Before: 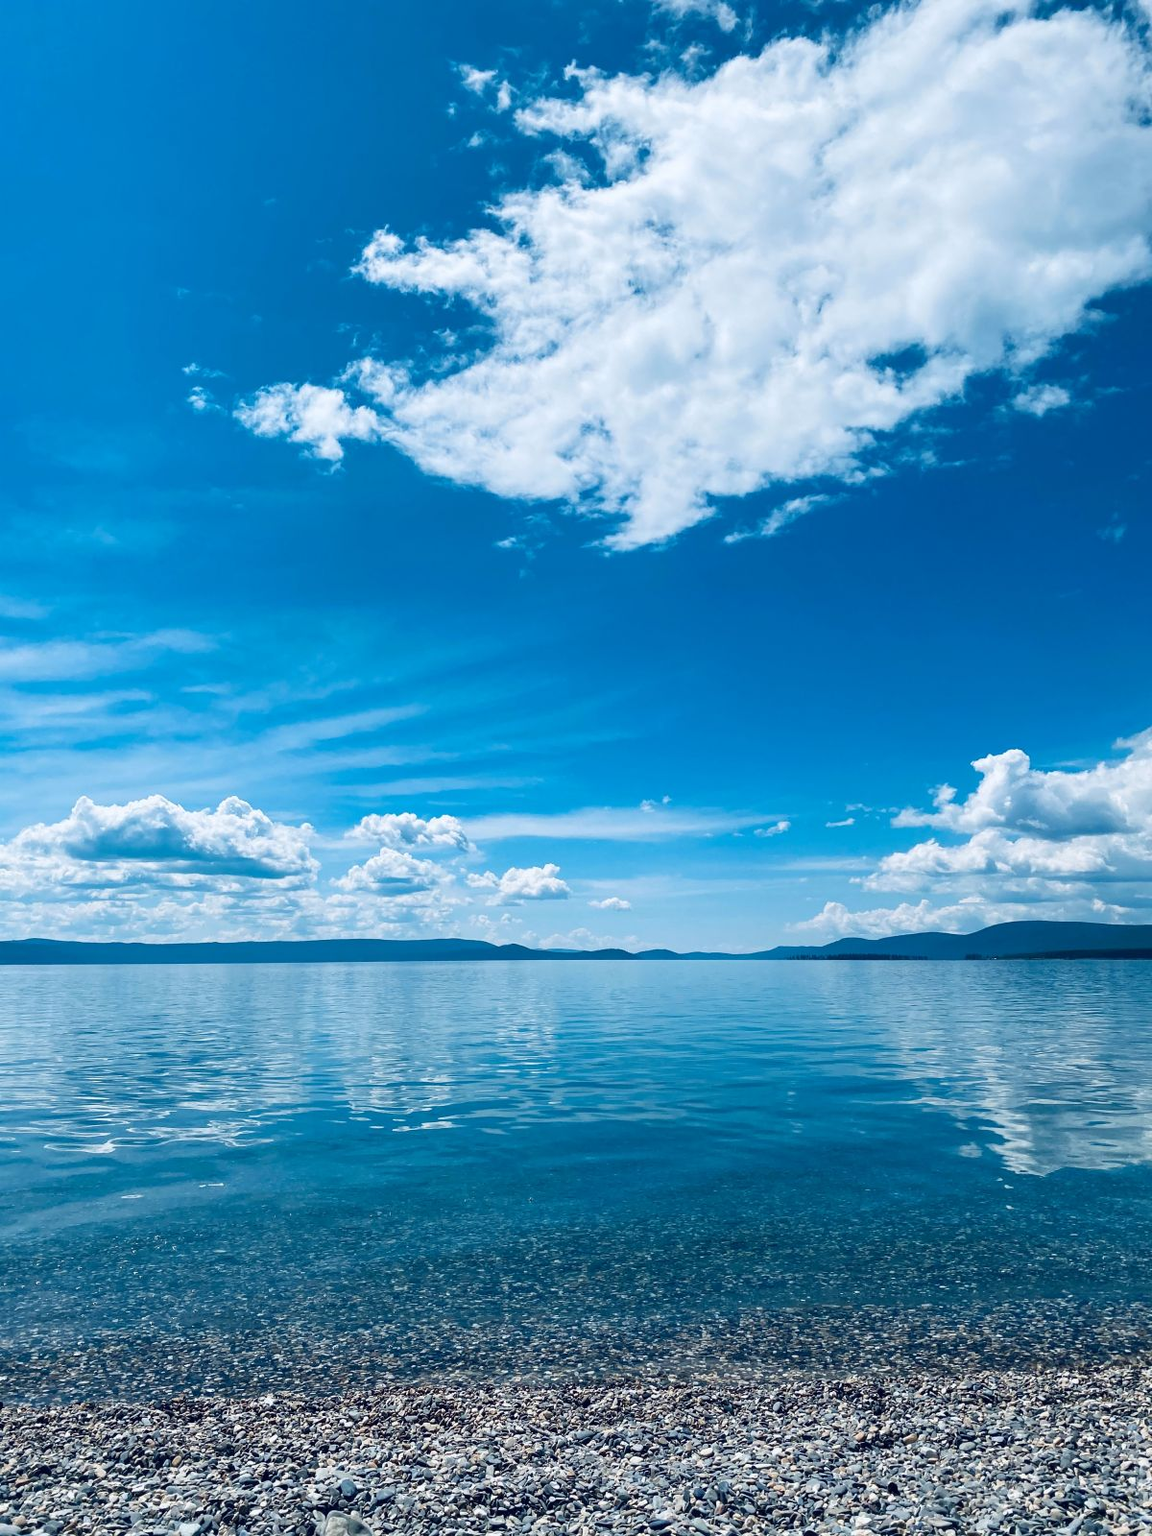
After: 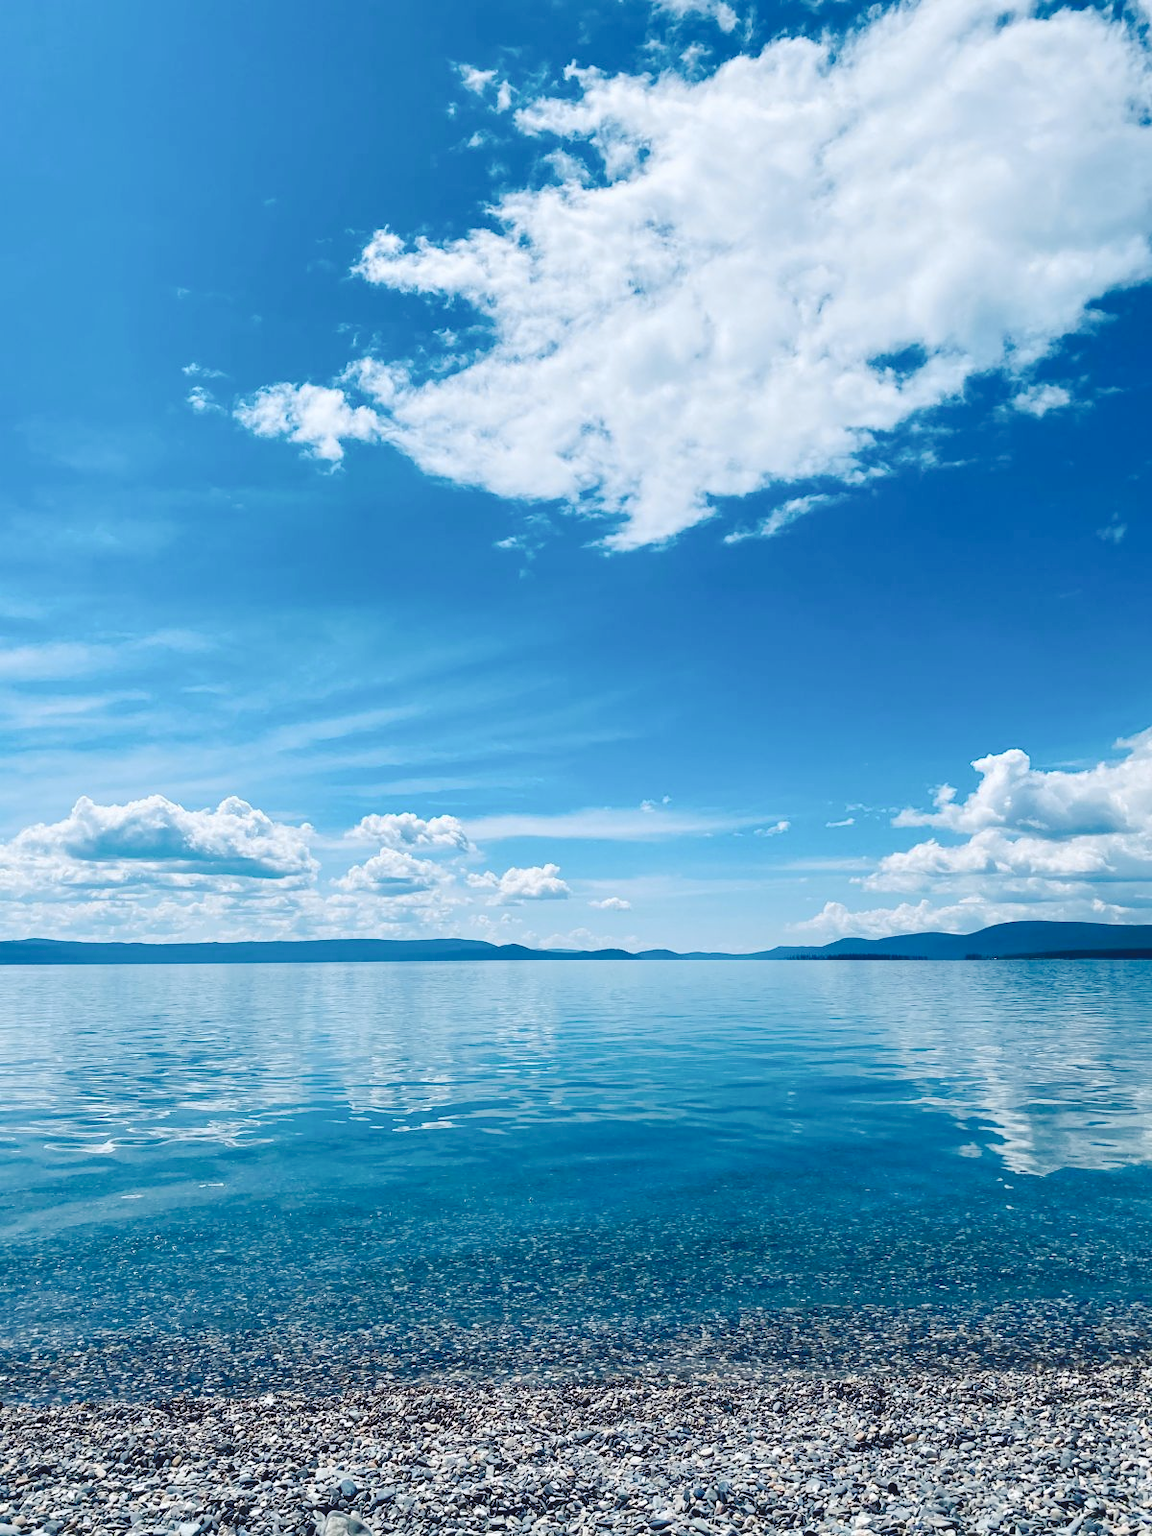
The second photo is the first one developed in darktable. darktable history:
tone curve: curves: ch0 [(0, 0) (0.003, 0.068) (0.011, 0.079) (0.025, 0.092) (0.044, 0.107) (0.069, 0.121) (0.1, 0.134) (0.136, 0.16) (0.177, 0.198) (0.224, 0.242) (0.277, 0.312) (0.335, 0.384) (0.399, 0.461) (0.468, 0.539) (0.543, 0.622) (0.623, 0.691) (0.709, 0.763) (0.801, 0.833) (0.898, 0.909) (1, 1)], preserve colors none
tone equalizer: smoothing 1
